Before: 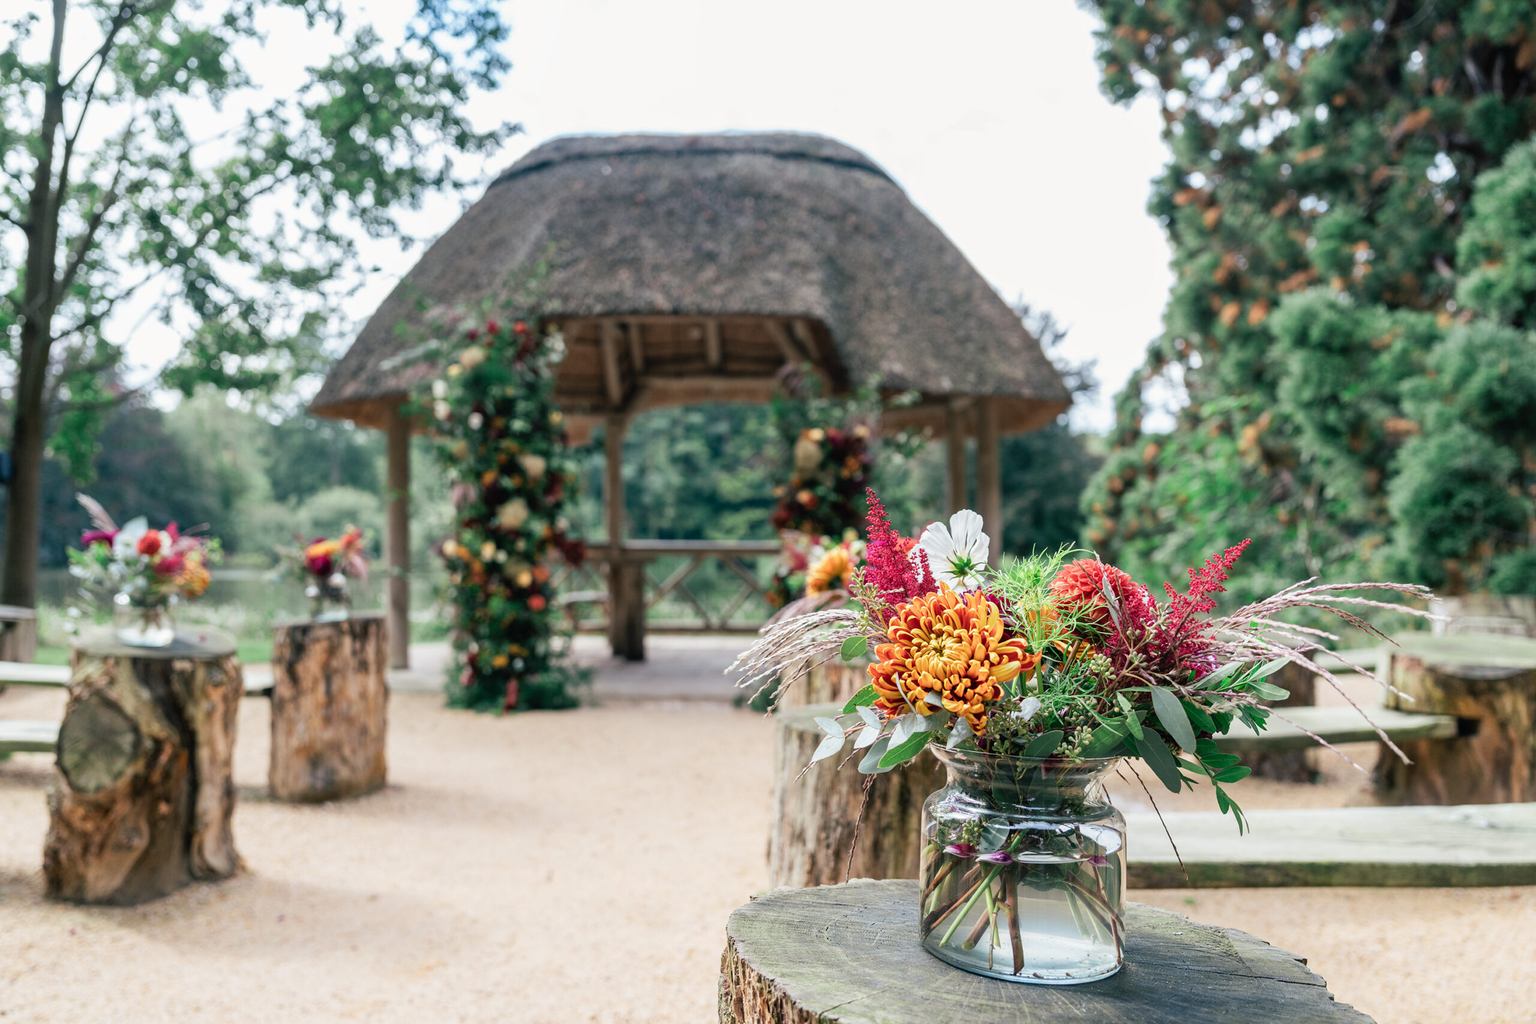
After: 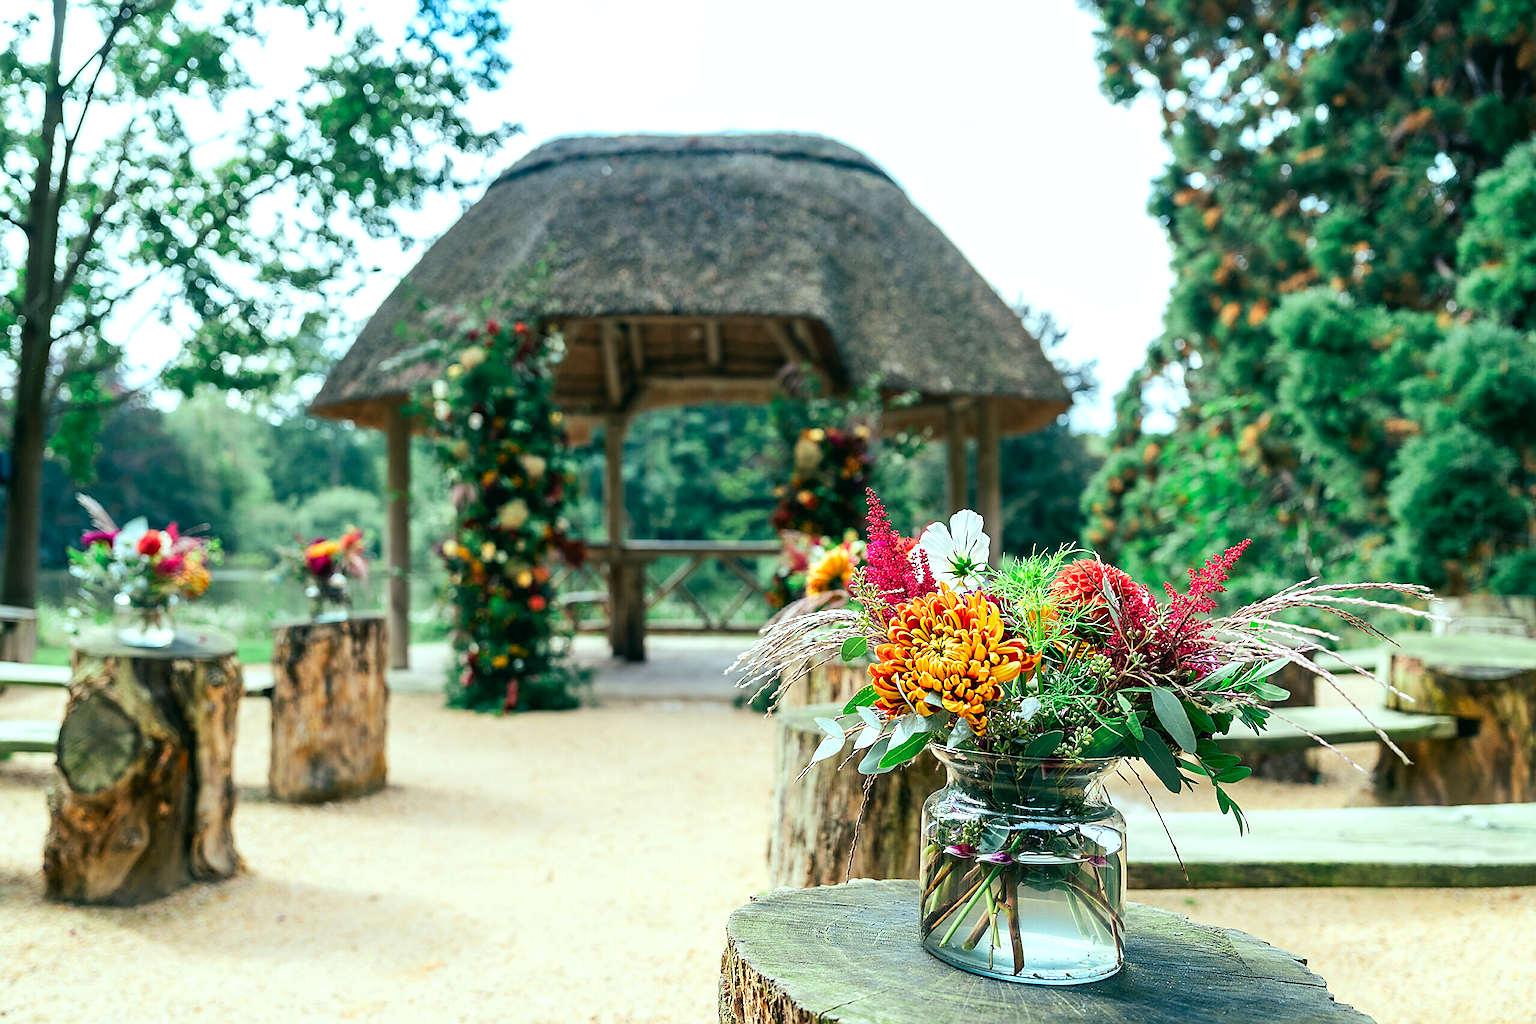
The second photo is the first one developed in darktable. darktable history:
tone equalizer: -8 EV -0.417 EV, -7 EV -0.389 EV, -6 EV -0.333 EV, -5 EV -0.222 EV, -3 EV 0.222 EV, -2 EV 0.333 EV, -1 EV 0.389 EV, +0 EV 0.417 EV, edges refinement/feathering 500, mask exposure compensation -1.57 EV, preserve details no
color correction: highlights a* -7.33, highlights b* 1.26, shadows a* -3.55, saturation 1.4
sharpen: radius 1.4, amount 1.25, threshold 0.7
exposure: exposure -0.048 EV, compensate highlight preservation false
